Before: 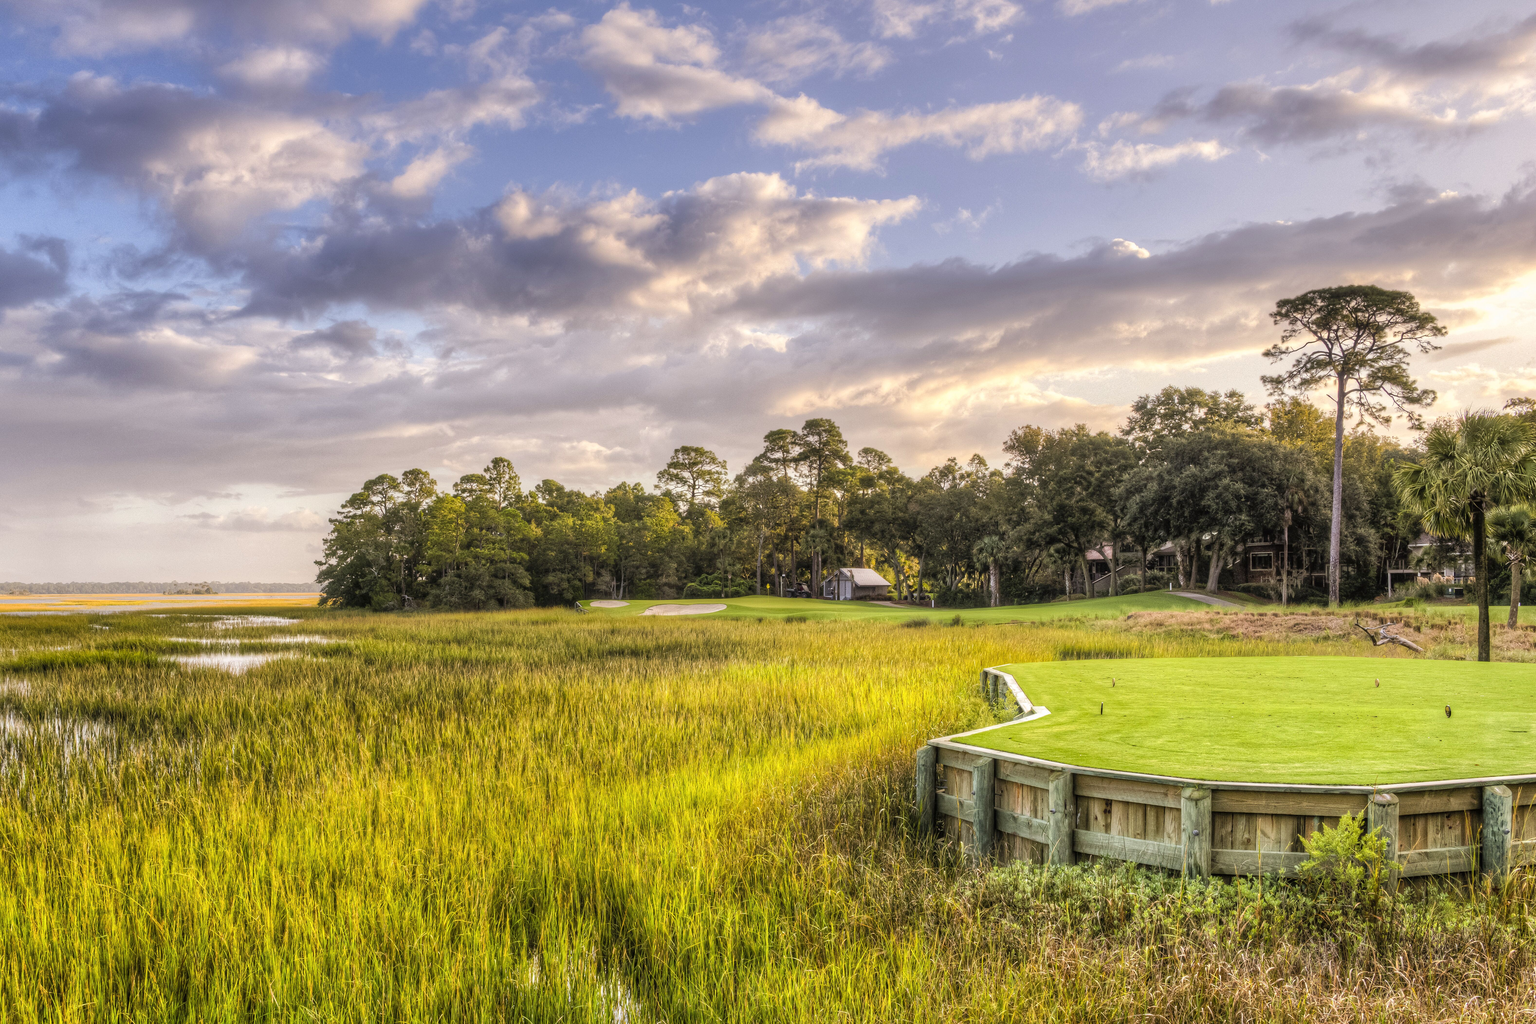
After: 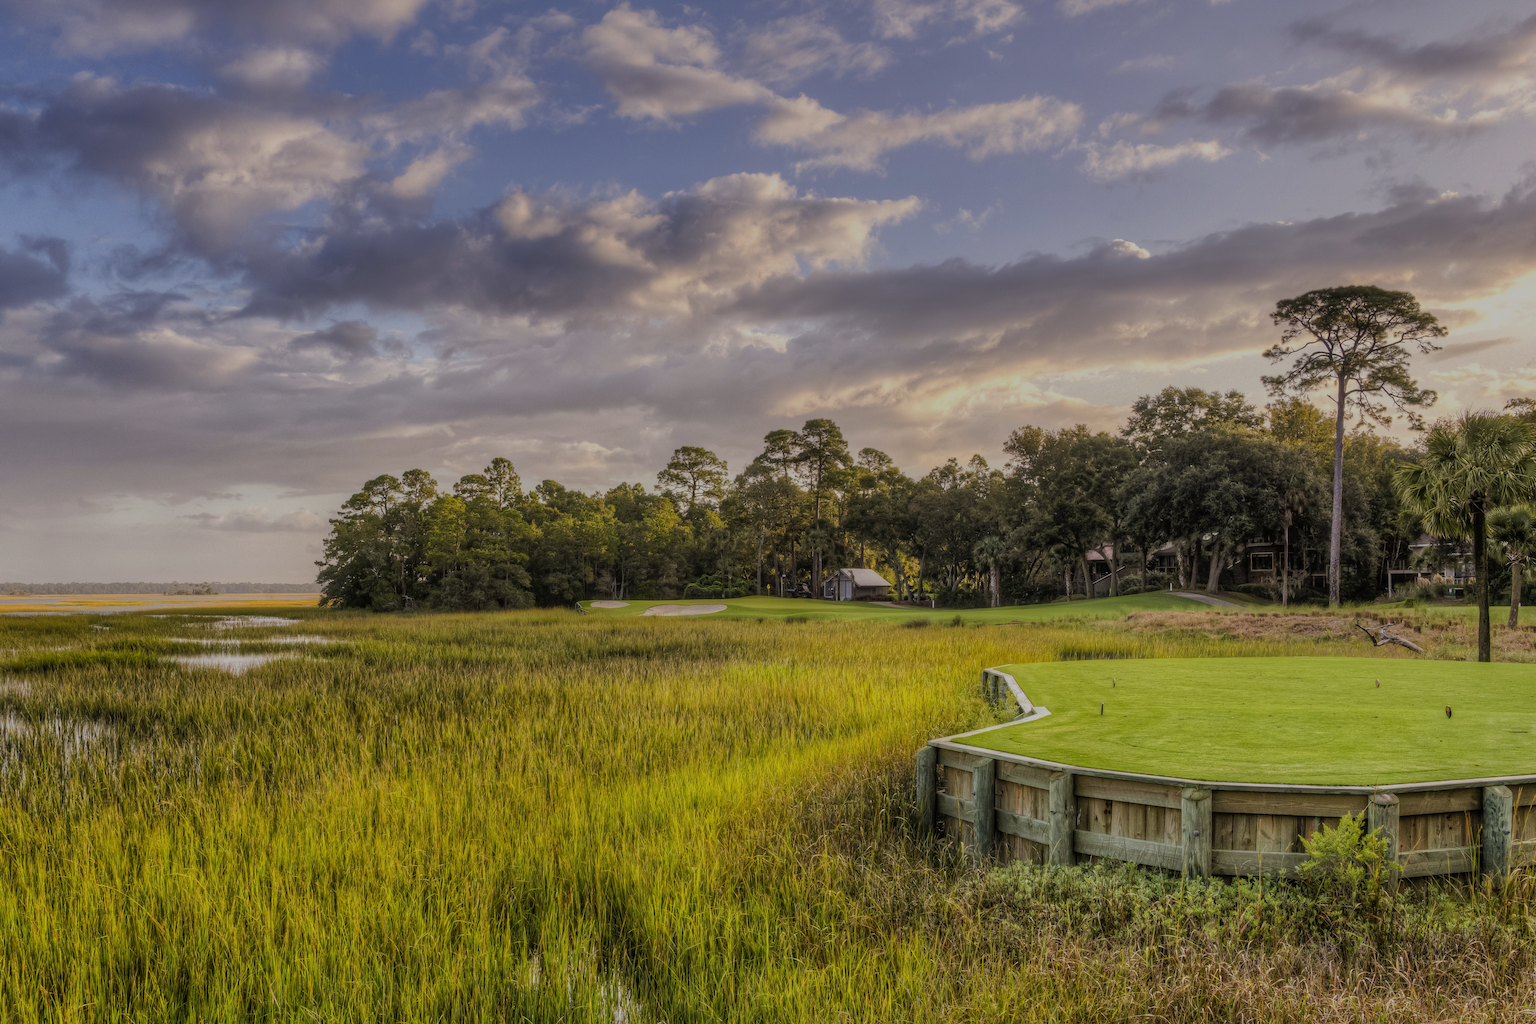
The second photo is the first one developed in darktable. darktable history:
exposure: exposure -0.981 EV, compensate highlight preservation false
